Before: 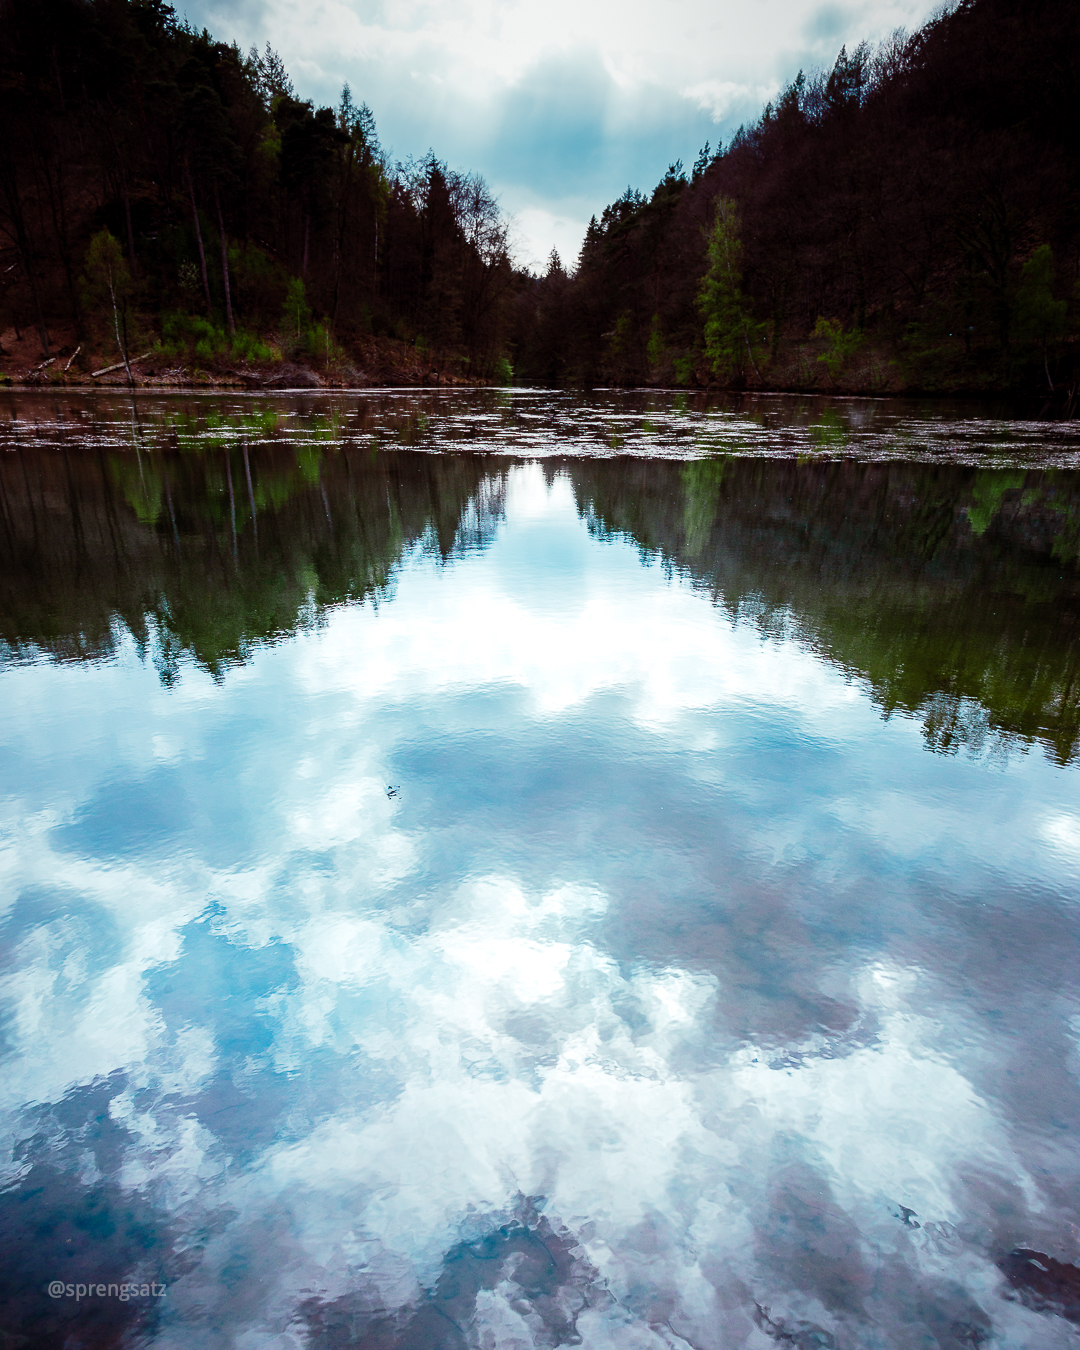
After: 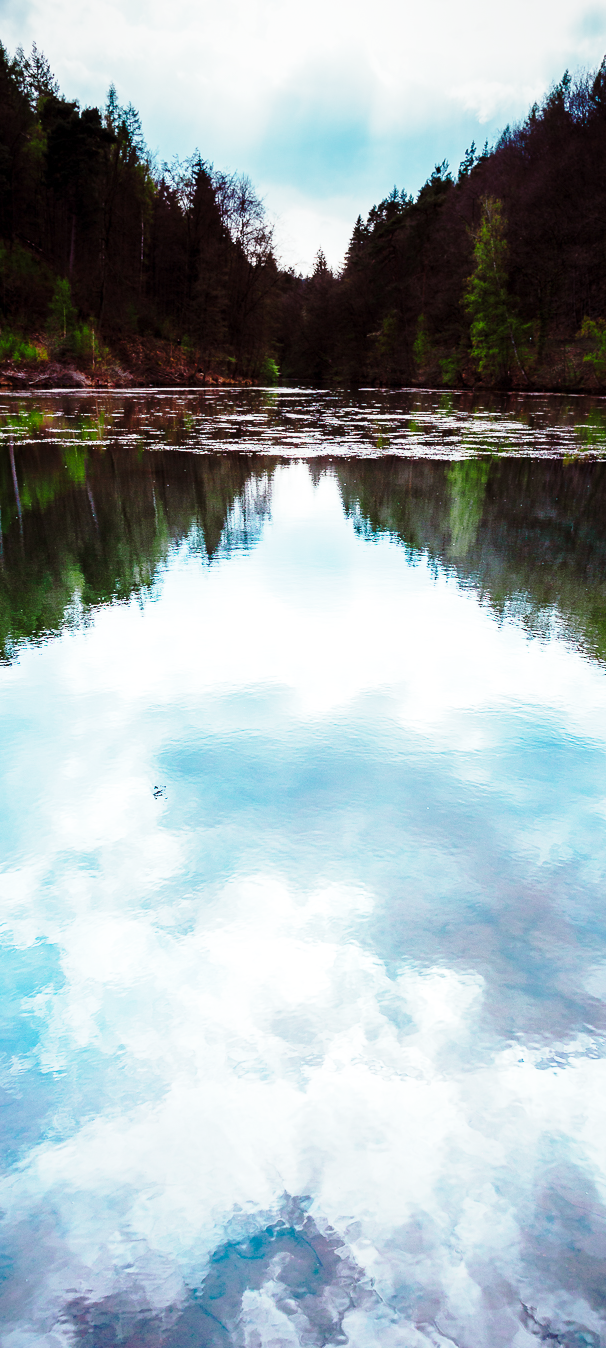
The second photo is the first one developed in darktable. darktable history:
base curve: curves: ch0 [(0, 0) (0.028, 0.03) (0.121, 0.232) (0.46, 0.748) (0.859, 0.968) (1, 1)], preserve colors none
crop: left 21.674%, right 22.086%
shadows and highlights: shadows 25, highlights -25
